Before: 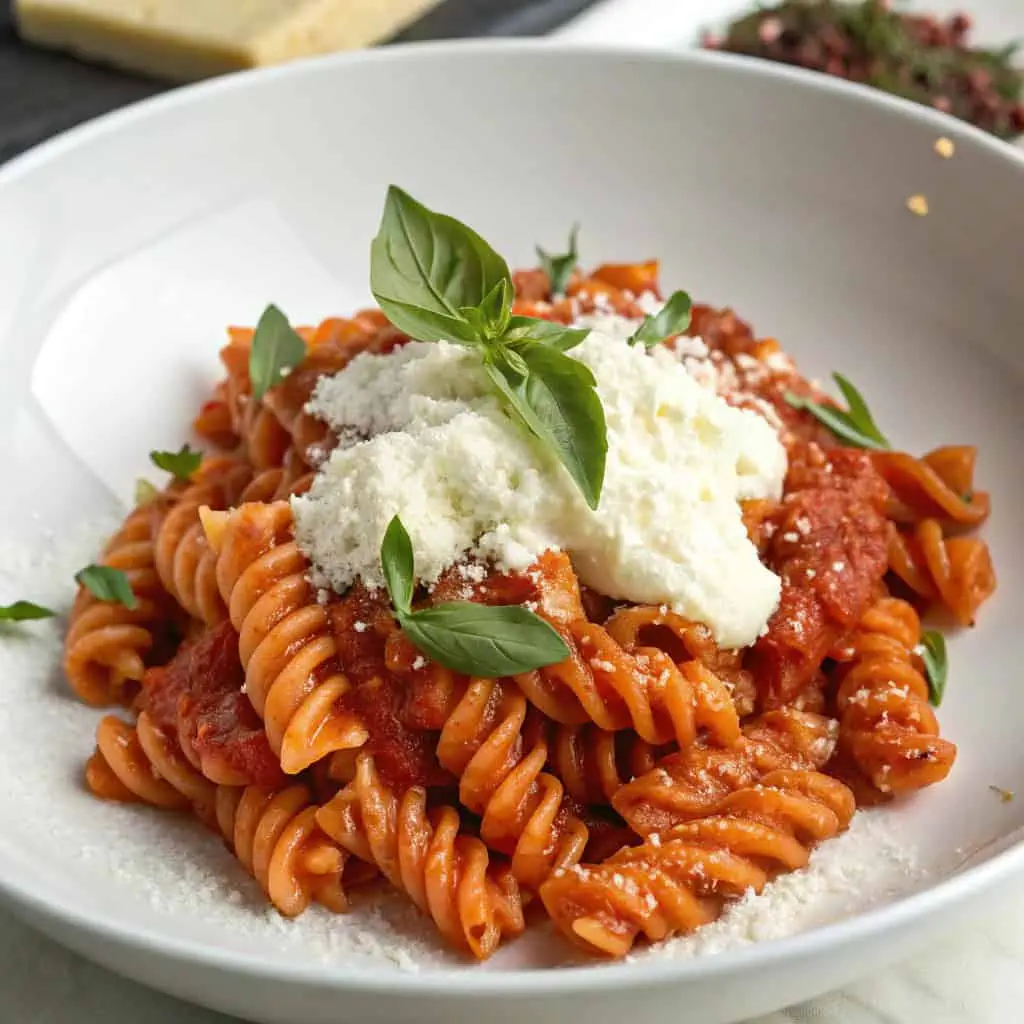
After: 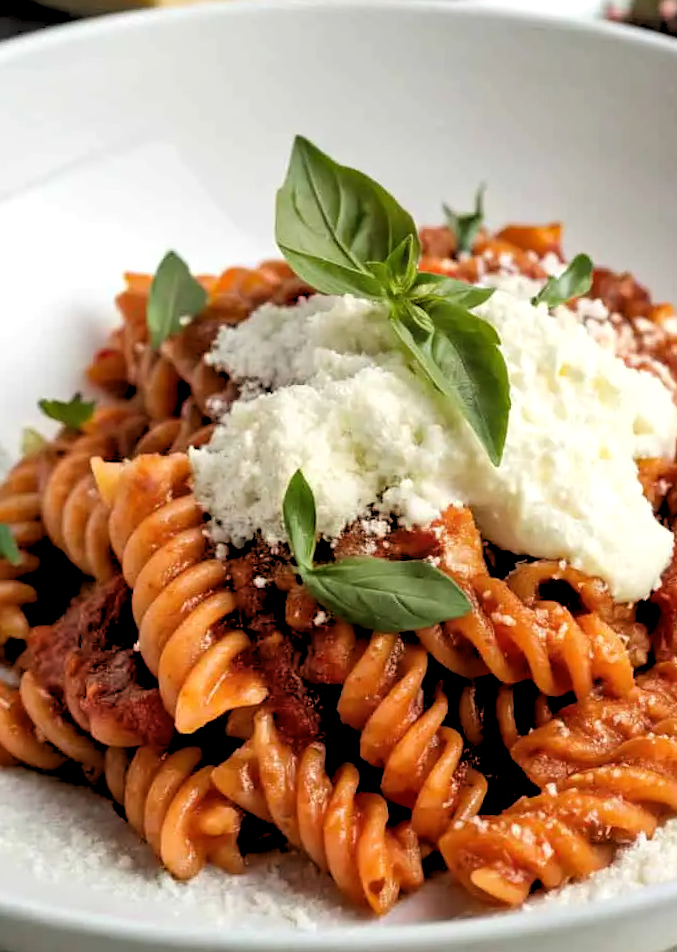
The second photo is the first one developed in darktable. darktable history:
contrast brightness saturation: contrast 0.05
crop and rotate: left 12.673%, right 20.66%
rgb levels: levels [[0.029, 0.461, 0.922], [0, 0.5, 1], [0, 0.5, 1]]
rotate and perspective: rotation 0.679°, lens shift (horizontal) 0.136, crop left 0.009, crop right 0.991, crop top 0.078, crop bottom 0.95
shadows and highlights: shadows 37.27, highlights -28.18, soften with gaussian
